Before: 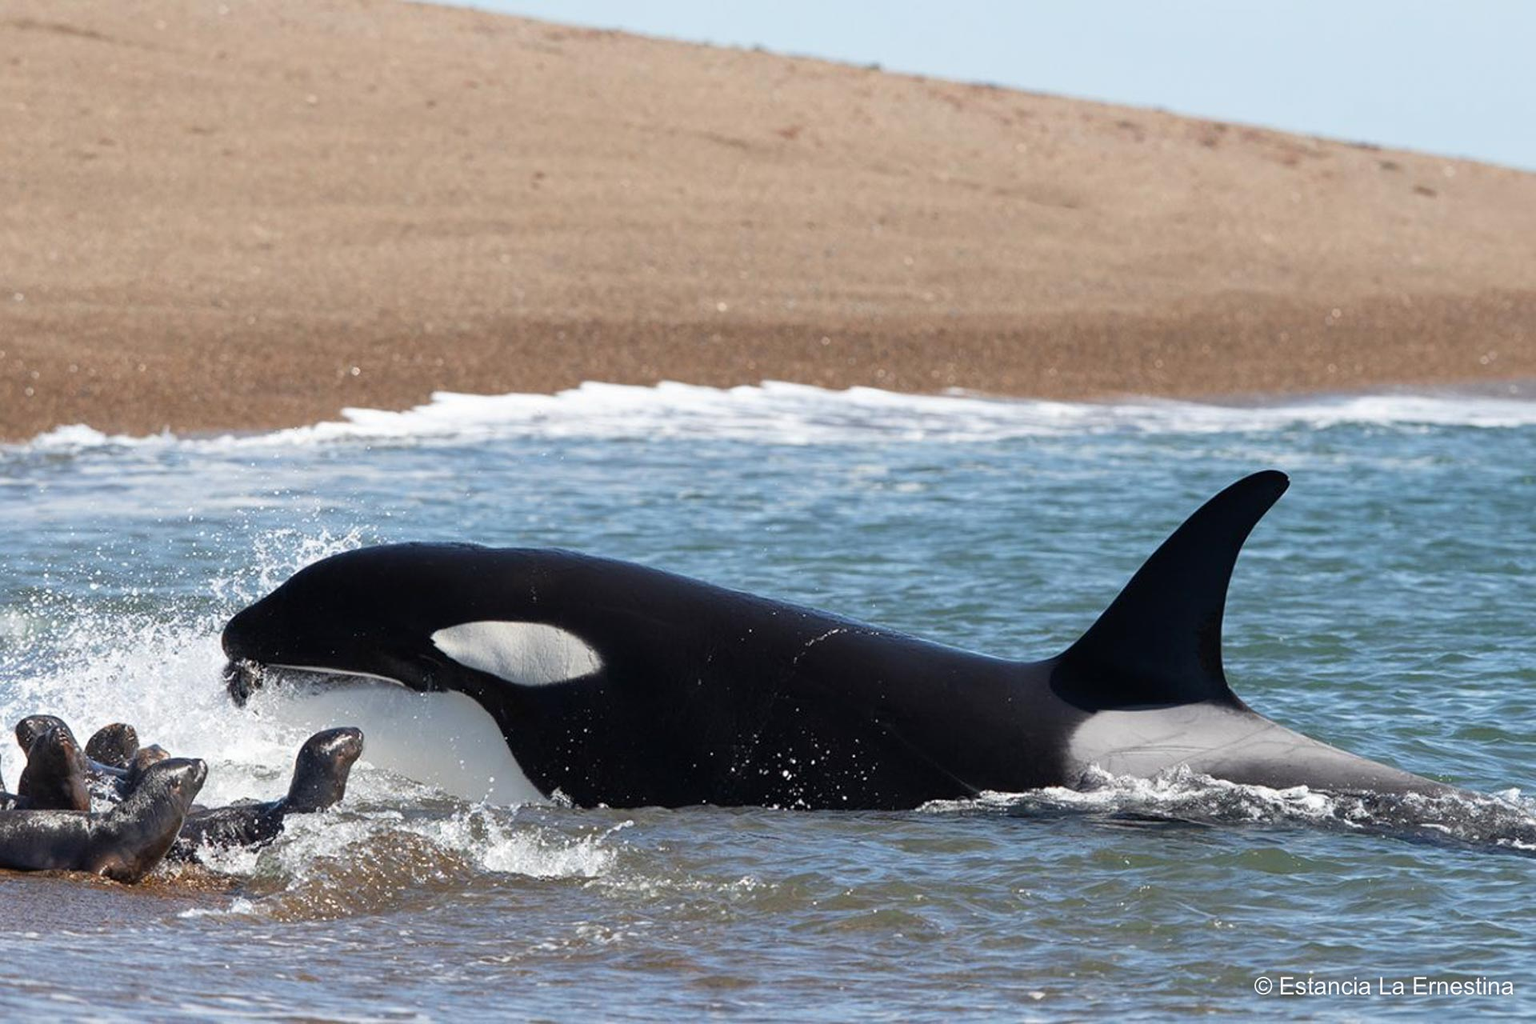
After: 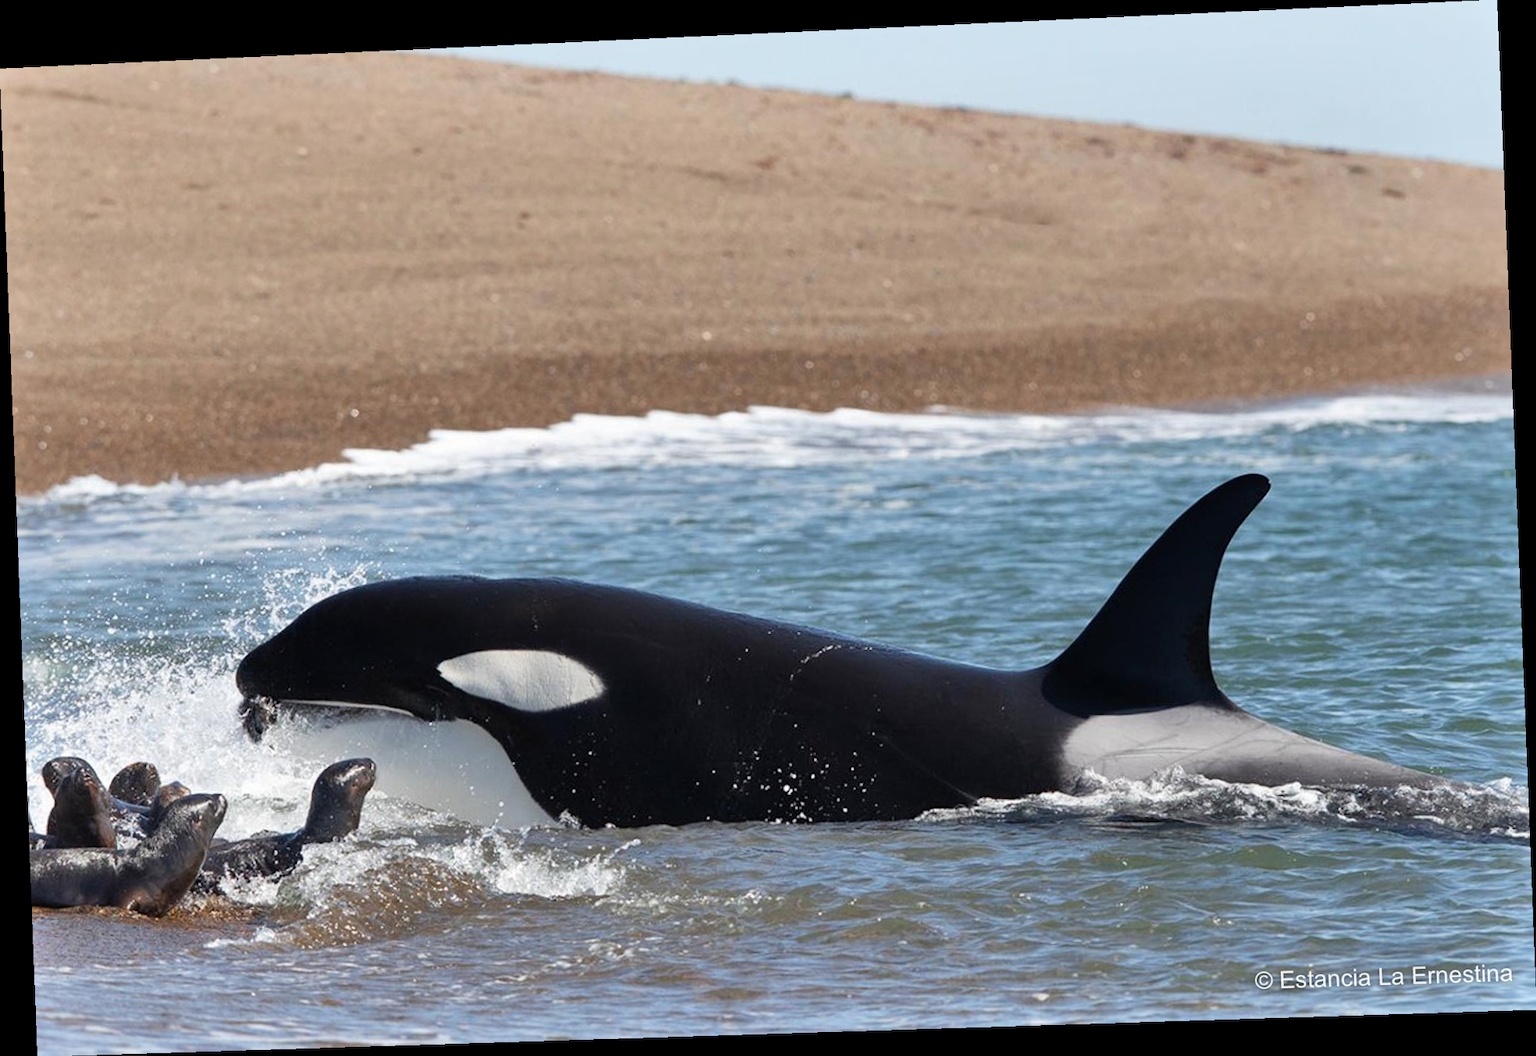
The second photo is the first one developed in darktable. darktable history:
rotate and perspective: rotation -2.22°, lens shift (horizontal) -0.022, automatic cropping off
shadows and highlights: highlights color adjustment 0%, low approximation 0.01, soften with gaussian
